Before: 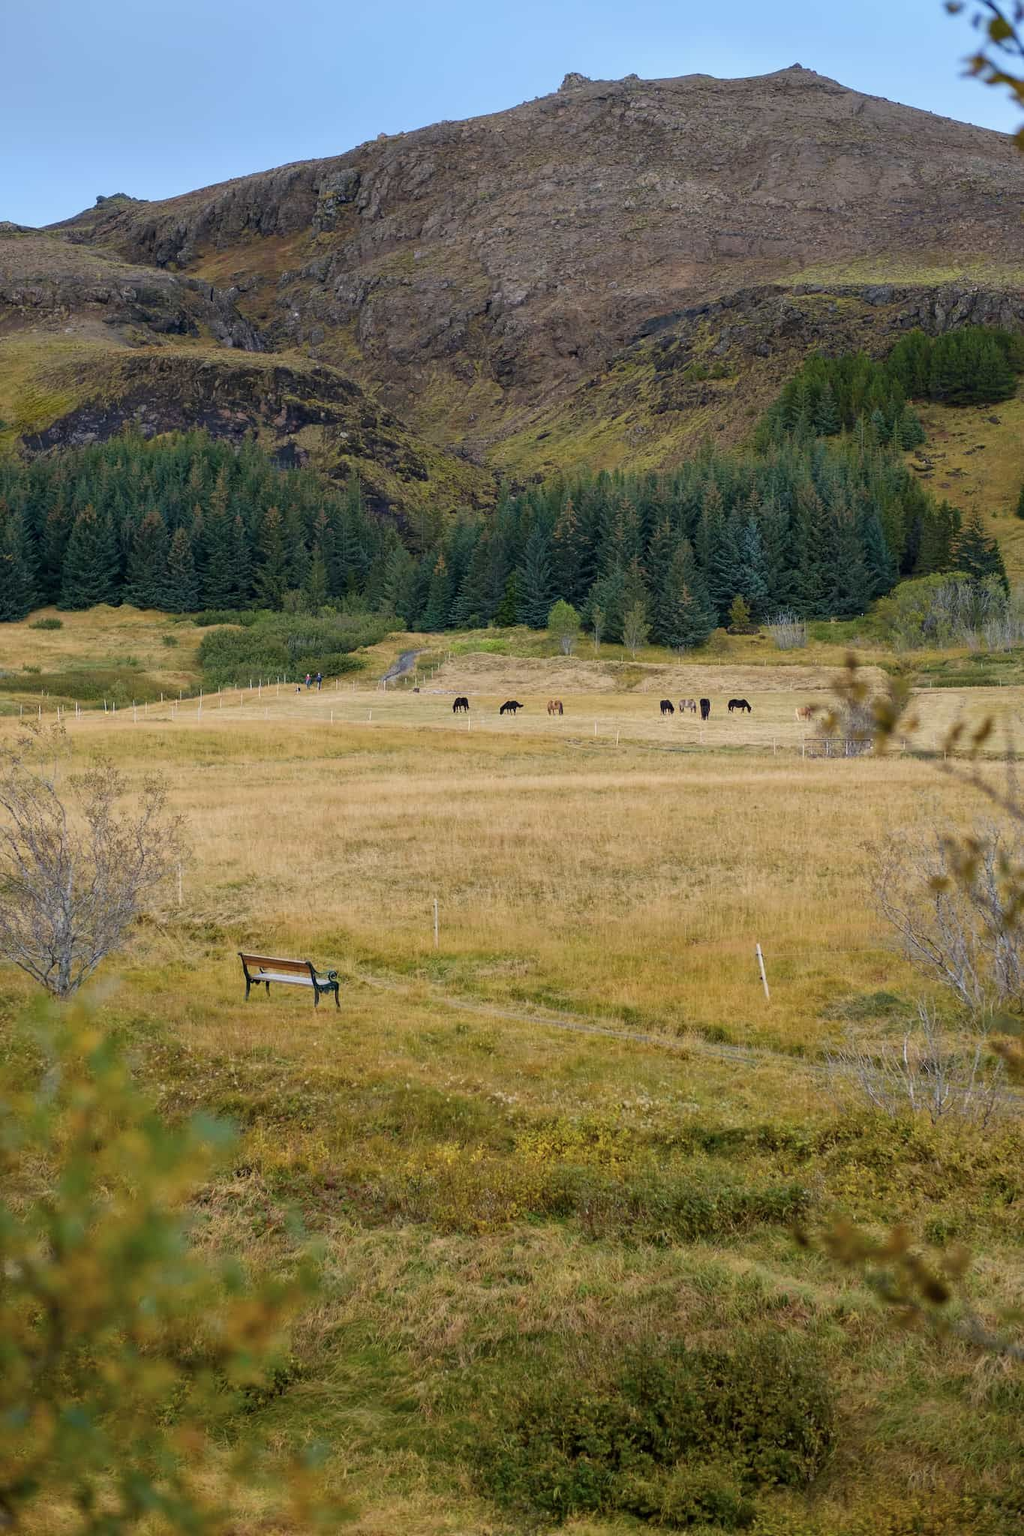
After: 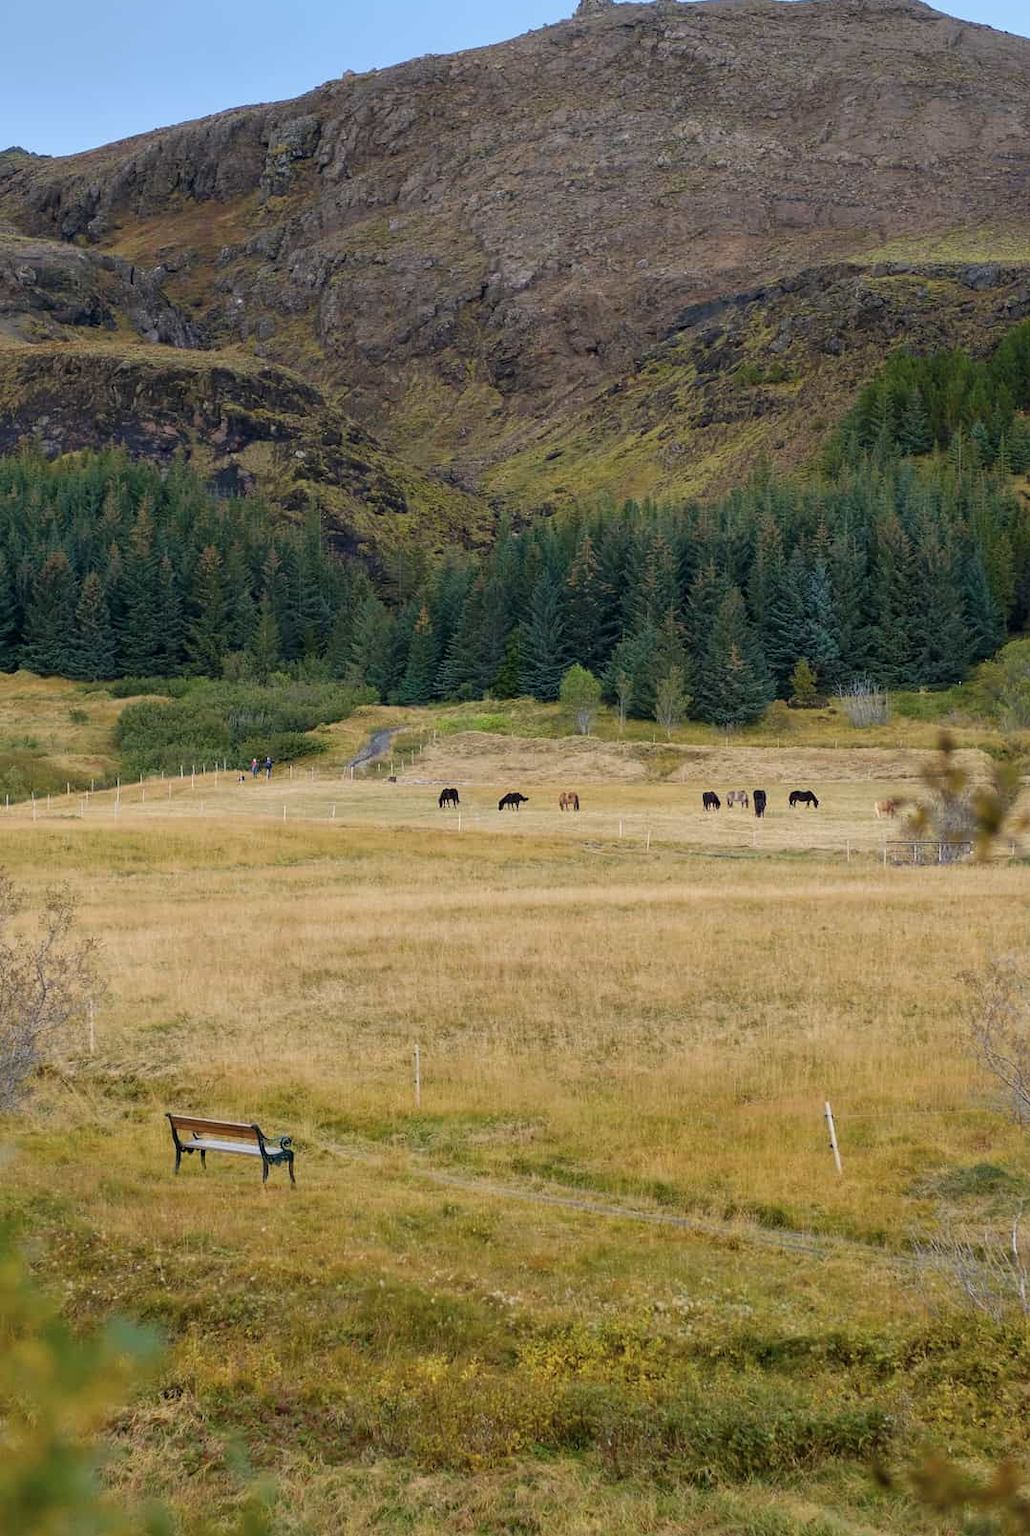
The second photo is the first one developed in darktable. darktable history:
crop and rotate: left 10.573%, top 5.089%, right 10.342%, bottom 16.344%
